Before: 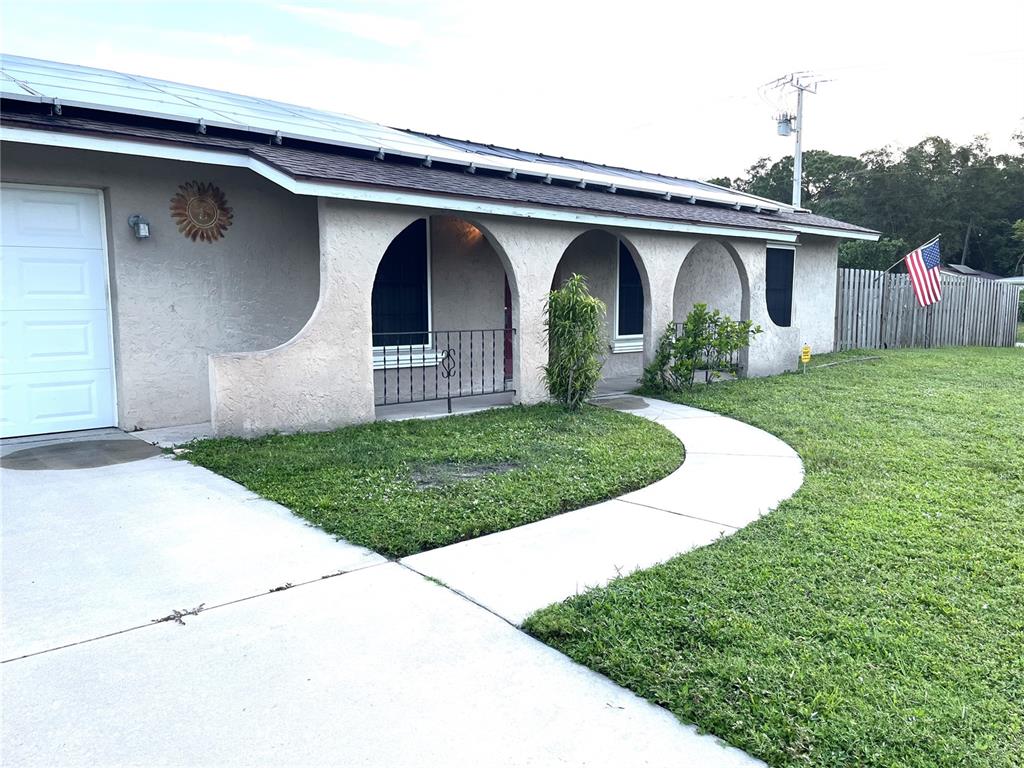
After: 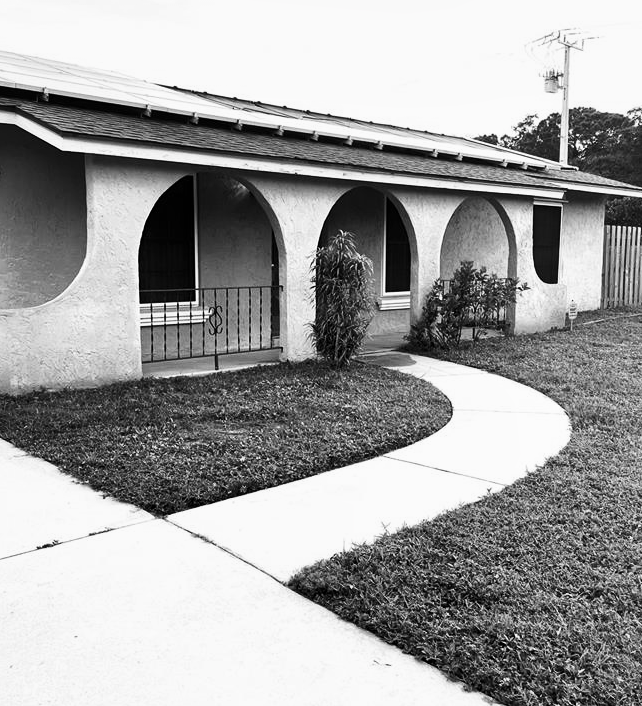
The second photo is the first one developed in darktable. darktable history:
color calibration: output gray [0.21, 0.42, 0.37, 0], illuminant same as pipeline (D50), adaptation XYZ, x 0.346, y 0.357, temperature 5004 K
color balance rgb: perceptual saturation grading › global saturation 0.748%, perceptual saturation grading › mid-tones 11.119%, global vibrance 9.833%
crop and rotate: left 22.837%, top 5.636%, right 14.435%, bottom 2.36%
local contrast: mode bilateral grid, contrast 19, coarseness 49, detail 120%, midtone range 0.2
contrast brightness saturation: contrast 0.208, brightness -0.106, saturation 0.213
